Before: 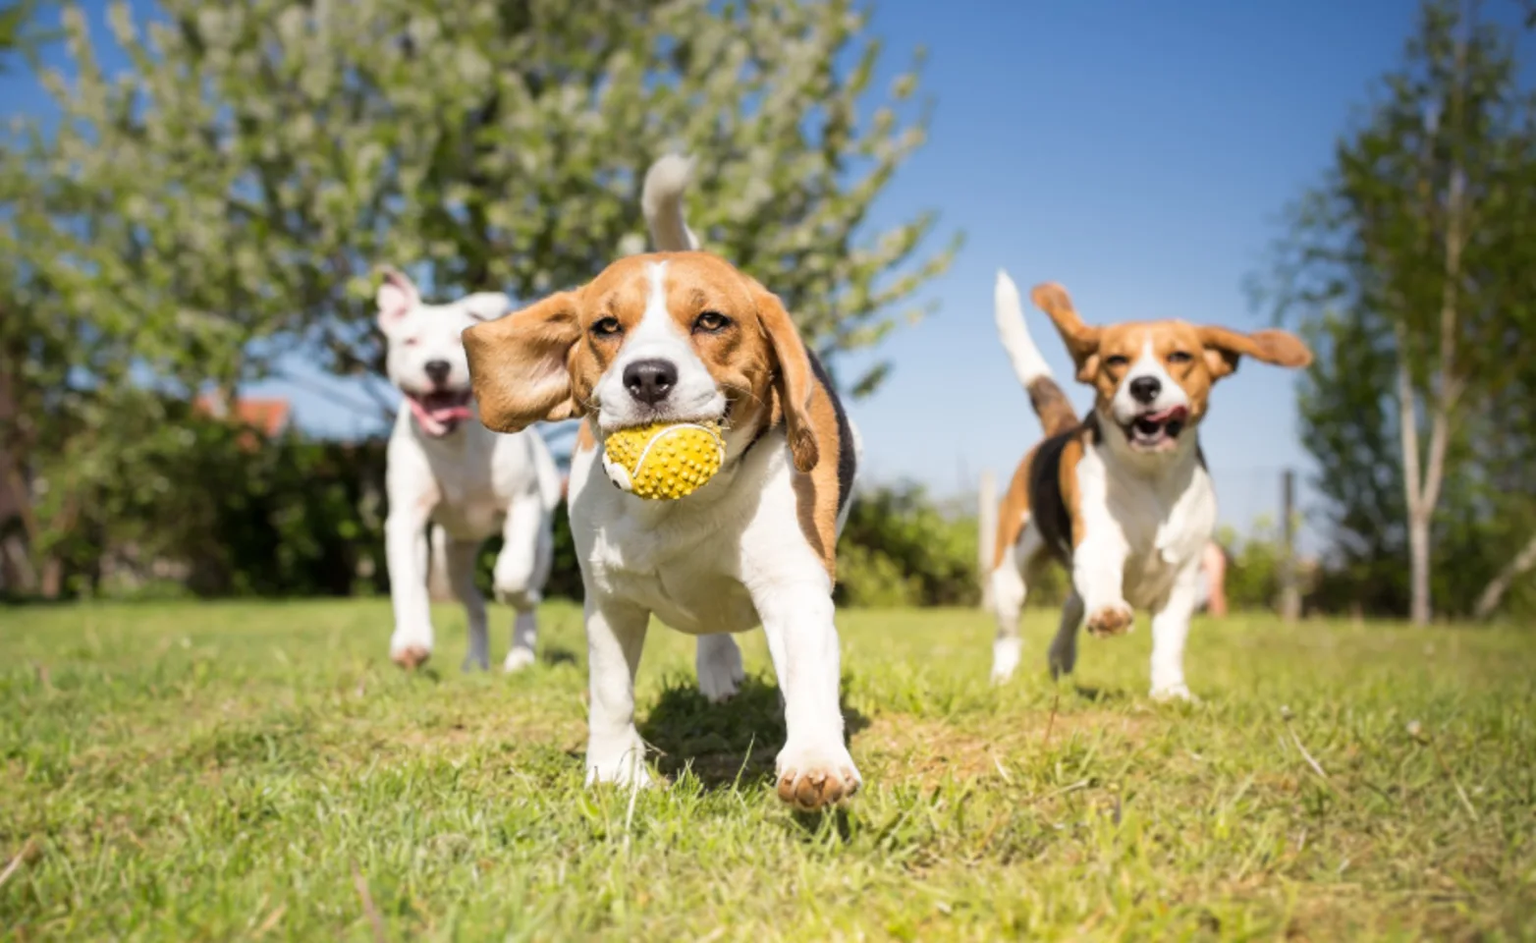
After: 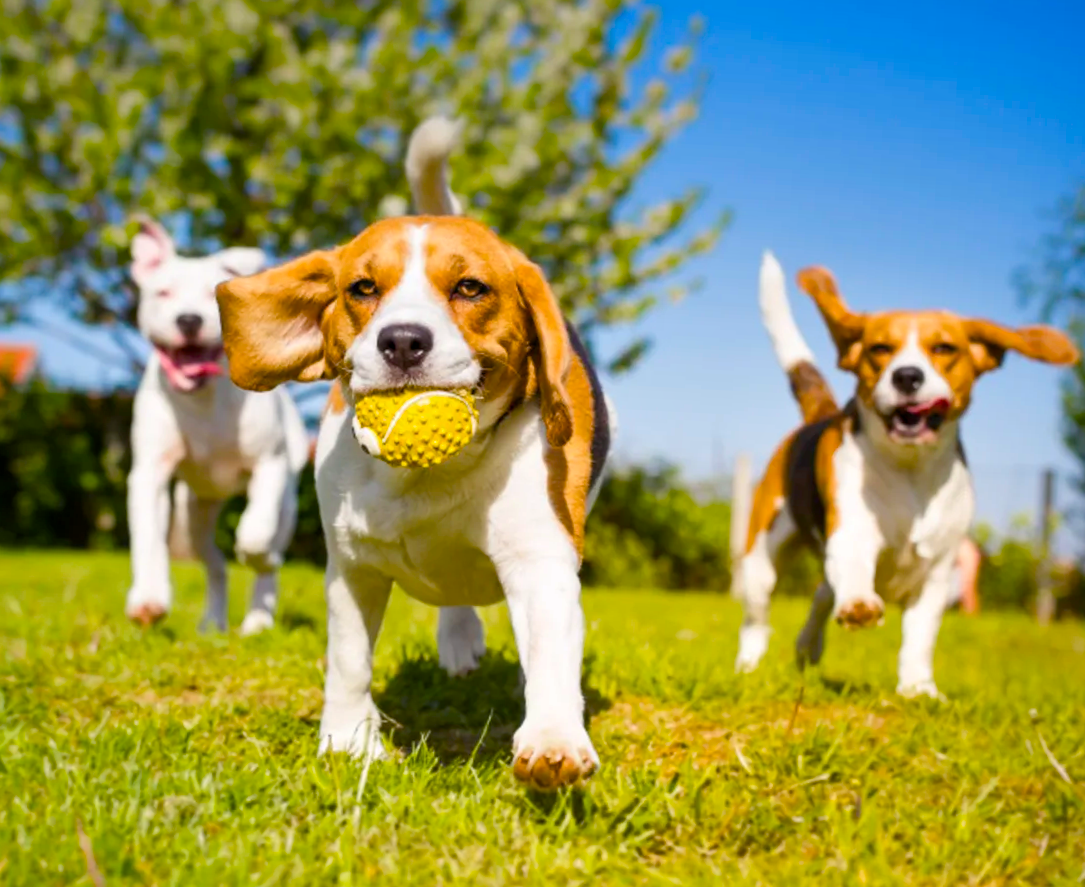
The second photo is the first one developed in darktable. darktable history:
color balance rgb: power › chroma 0.507%, power › hue 260.89°, linear chroma grading › shadows 19.67%, linear chroma grading › highlights 3.024%, linear chroma grading › mid-tones 10.473%, perceptual saturation grading › global saturation 35.738%, perceptual saturation grading › shadows 36.173%, global vibrance 20%
tone equalizer: on, module defaults
shadows and highlights: soften with gaussian
crop and rotate: angle -2.9°, left 14.082%, top 0.028%, right 10.858%, bottom 0.016%
